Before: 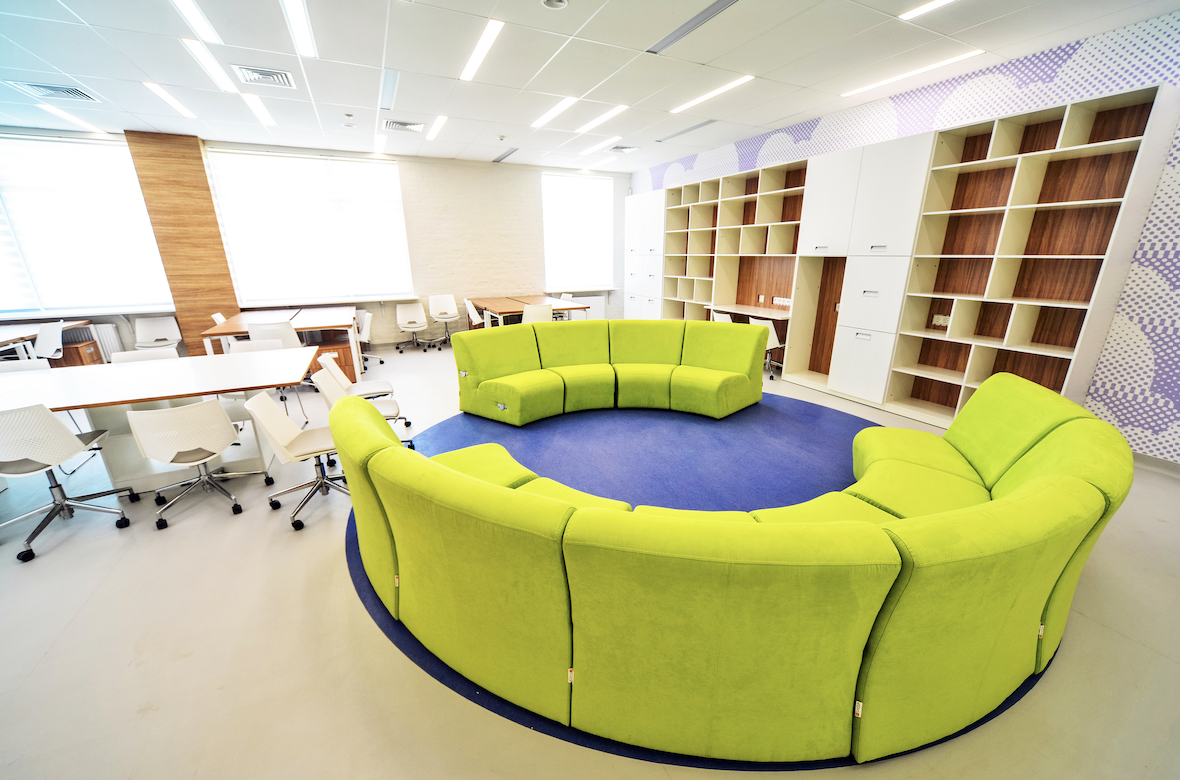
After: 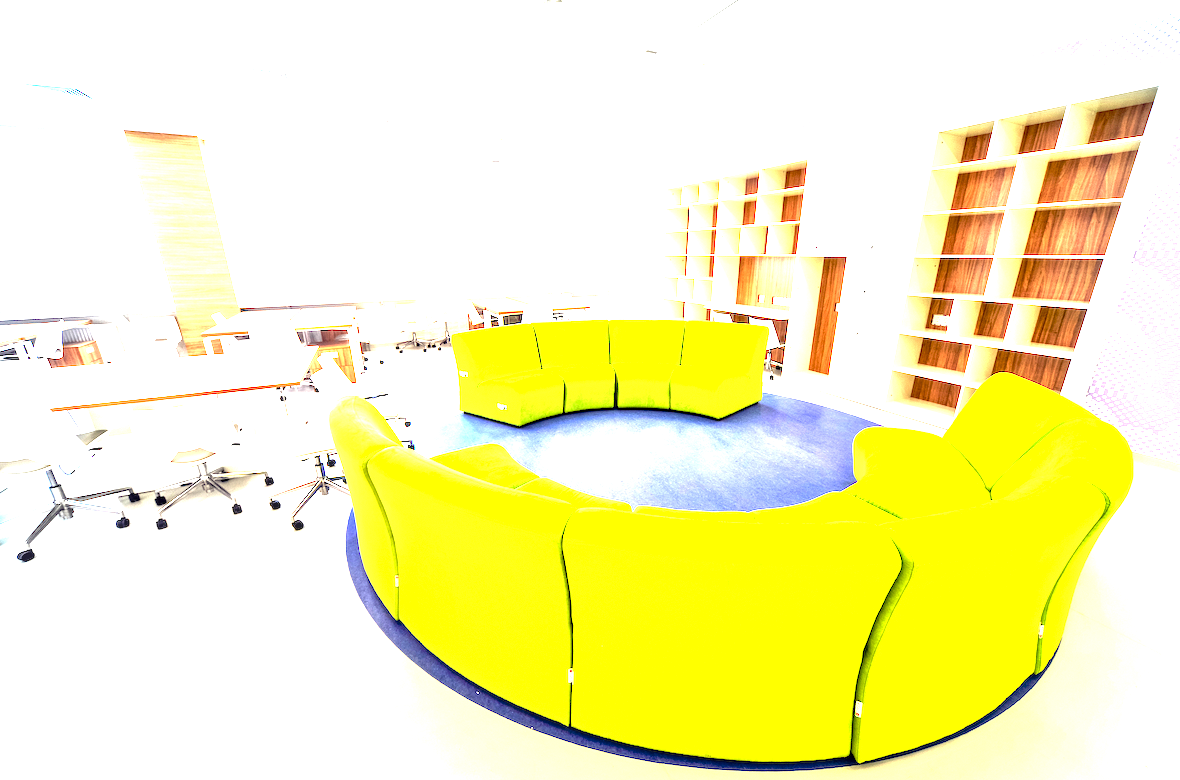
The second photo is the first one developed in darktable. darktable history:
local contrast: on, module defaults
tone equalizer: edges refinement/feathering 500, mask exposure compensation -1.57 EV, preserve details no
exposure: black level correction 0.005, exposure 2.076 EV, compensate highlight preservation false
